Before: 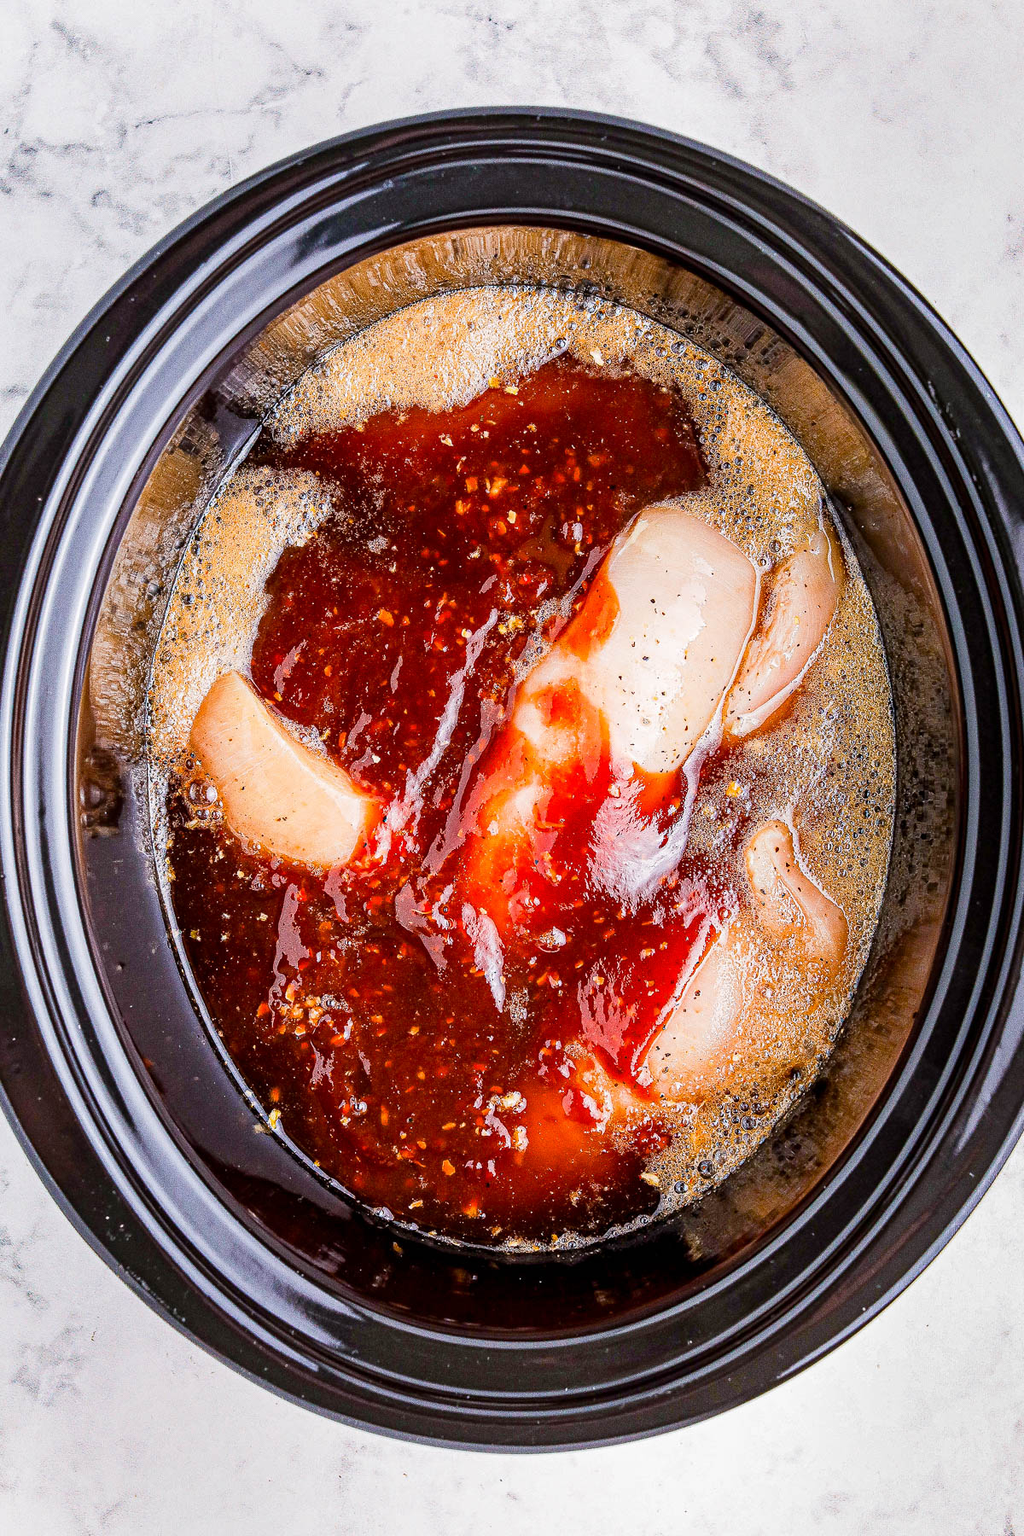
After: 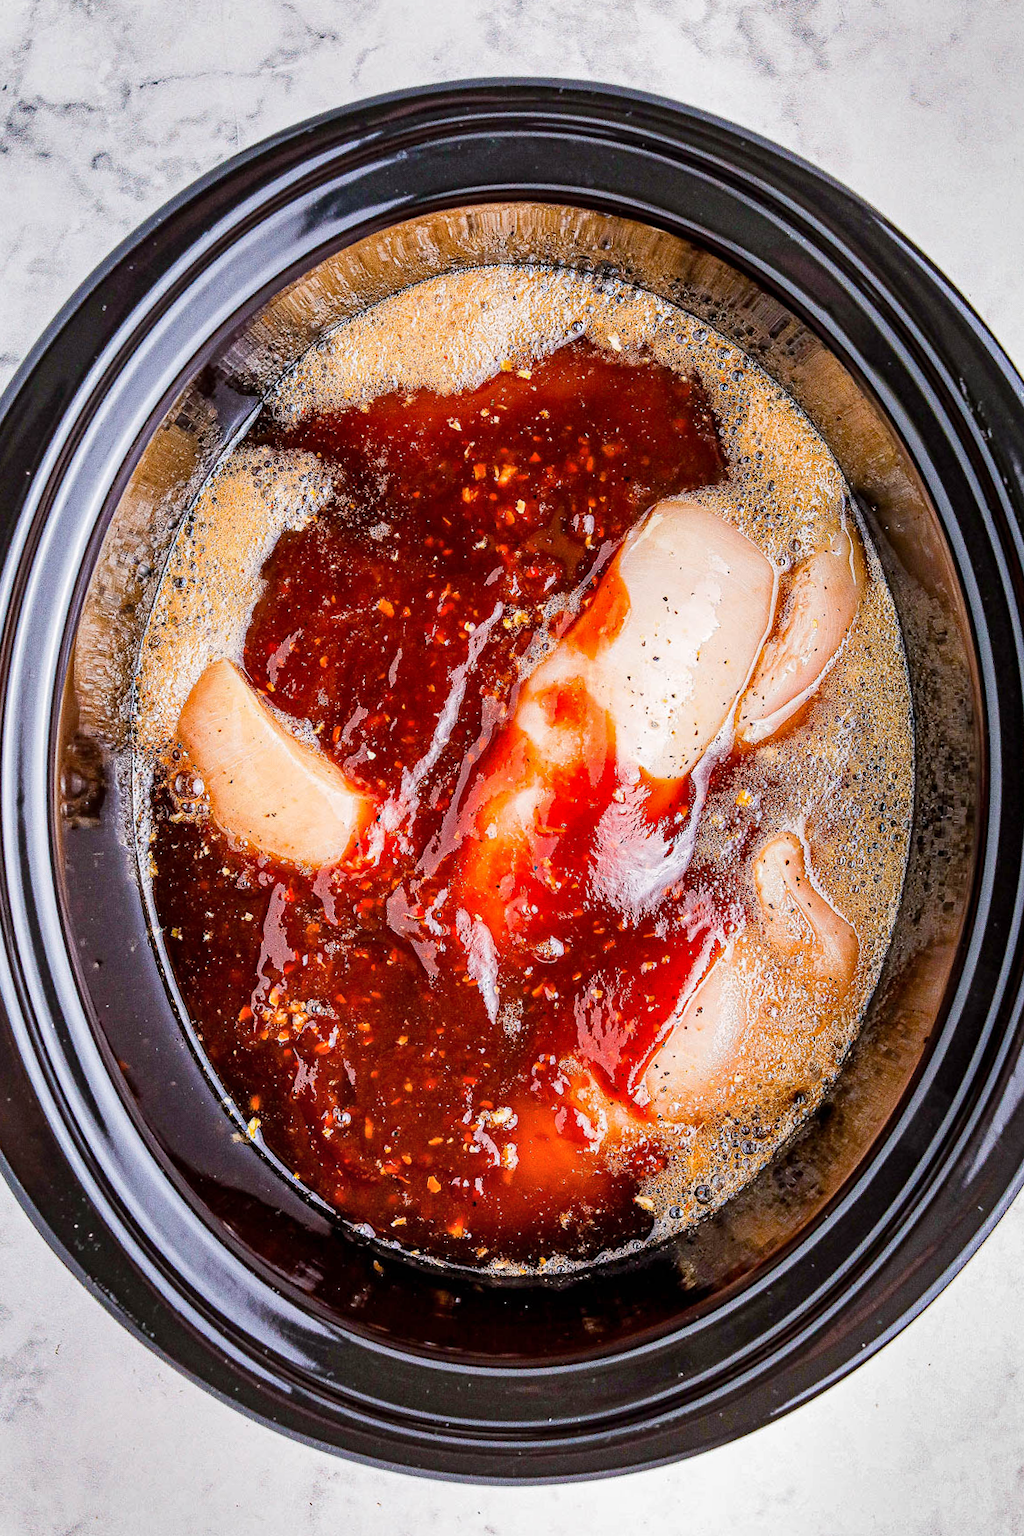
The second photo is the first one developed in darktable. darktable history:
shadows and highlights: radius 136.3, soften with gaussian
crop and rotate: angle -1.73°
